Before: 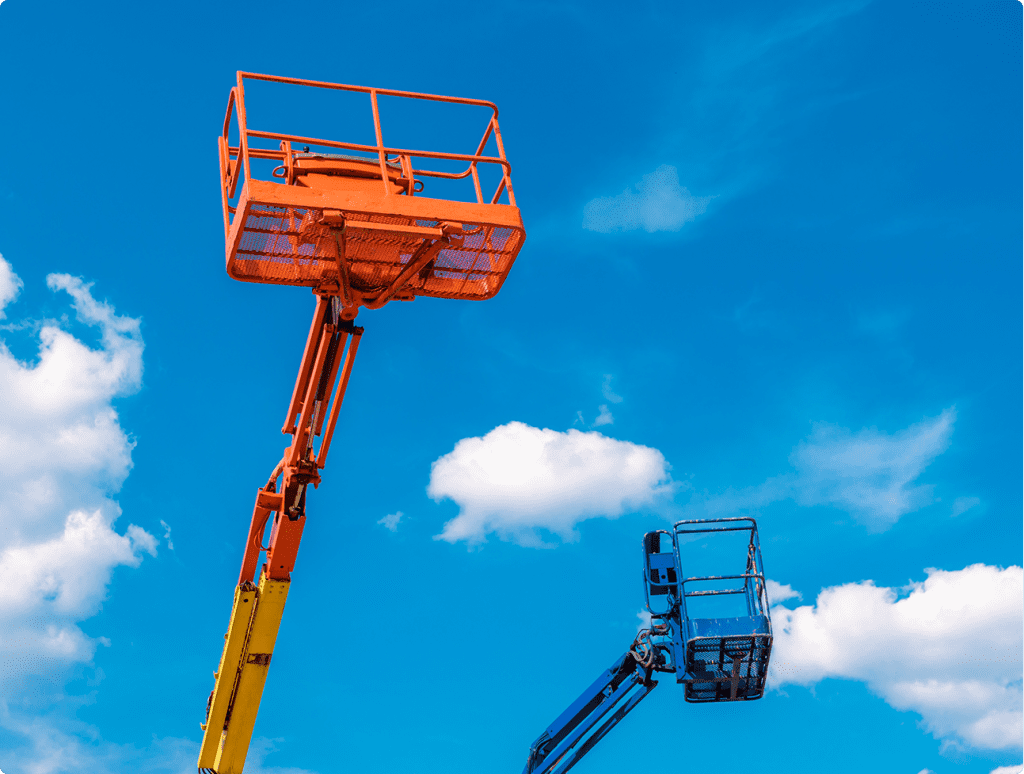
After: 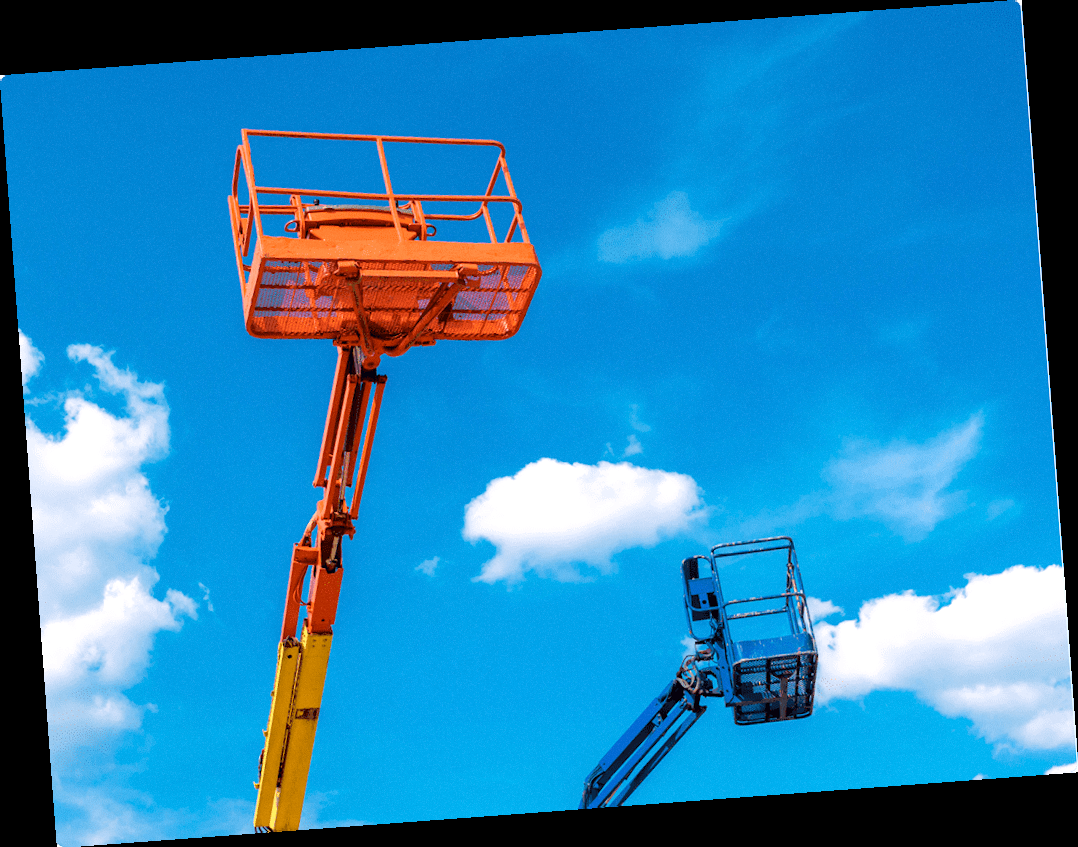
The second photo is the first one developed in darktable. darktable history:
exposure: black level correction 0.001, exposure 0.3 EV, compensate highlight preservation false
rotate and perspective: rotation -4.25°, automatic cropping off
grain: coarseness 0.09 ISO, strength 10%
